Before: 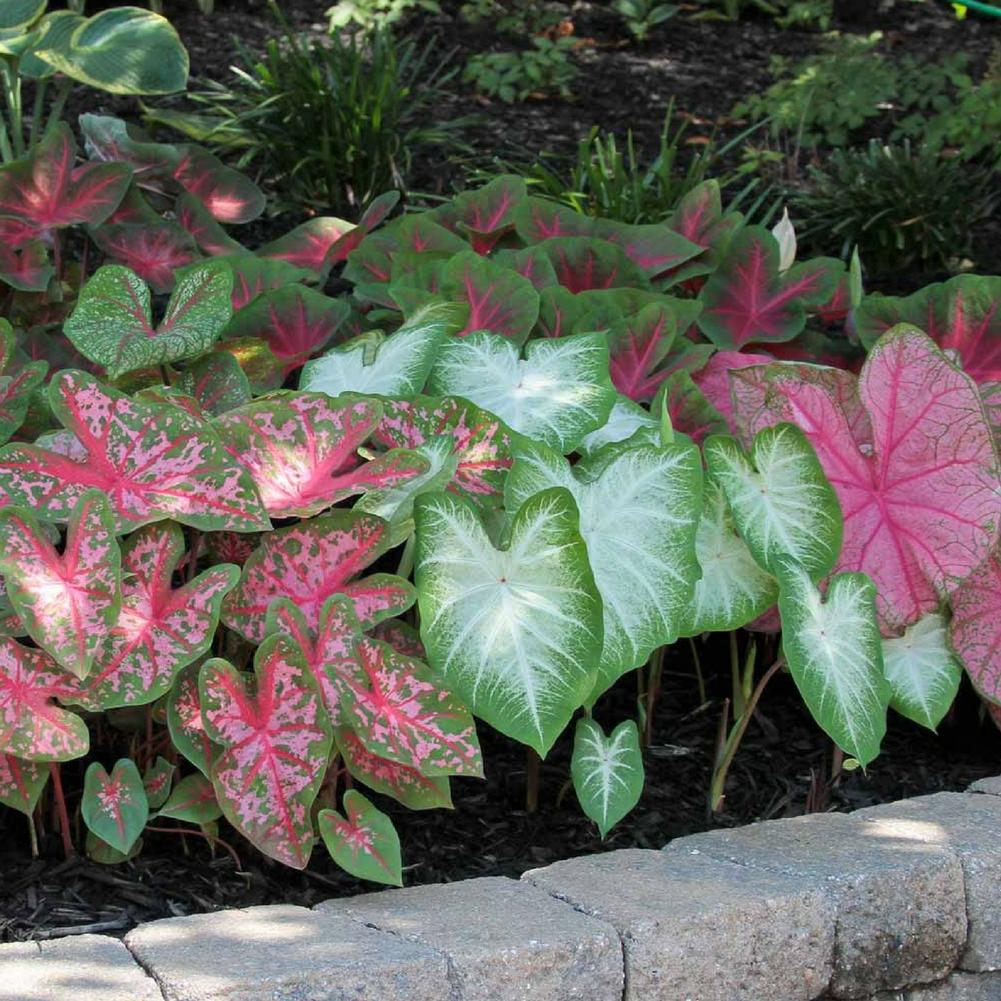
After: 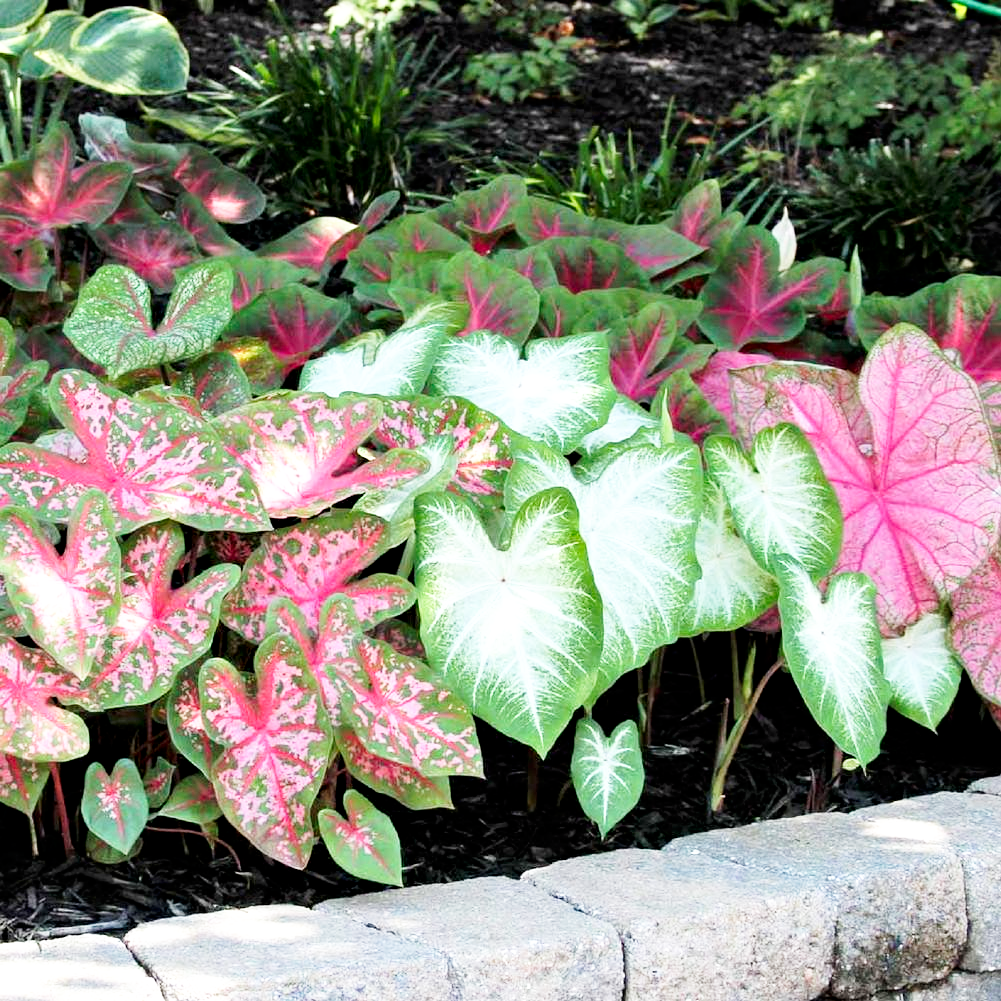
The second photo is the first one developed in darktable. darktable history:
contrast equalizer: octaves 7, y [[0.6 ×6], [0.55 ×6], [0 ×6], [0 ×6], [0 ×6]], mix 0.307
tone equalizer: -8 EV -0.449 EV, -7 EV -0.359 EV, -6 EV -0.326 EV, -5 EV -0.243 EV, -3 EV 0.205 EV, -2 EV 0.327 EV, -1 EV 0.368 EV, +0 EV 0.444 EV
base curve: curves: ch0 [(0, 0) (0.005, 0.002) (0.15, 0.3) (0.4, 0.7) (0.75, 0.95) (1, 1)], preserve colors none
